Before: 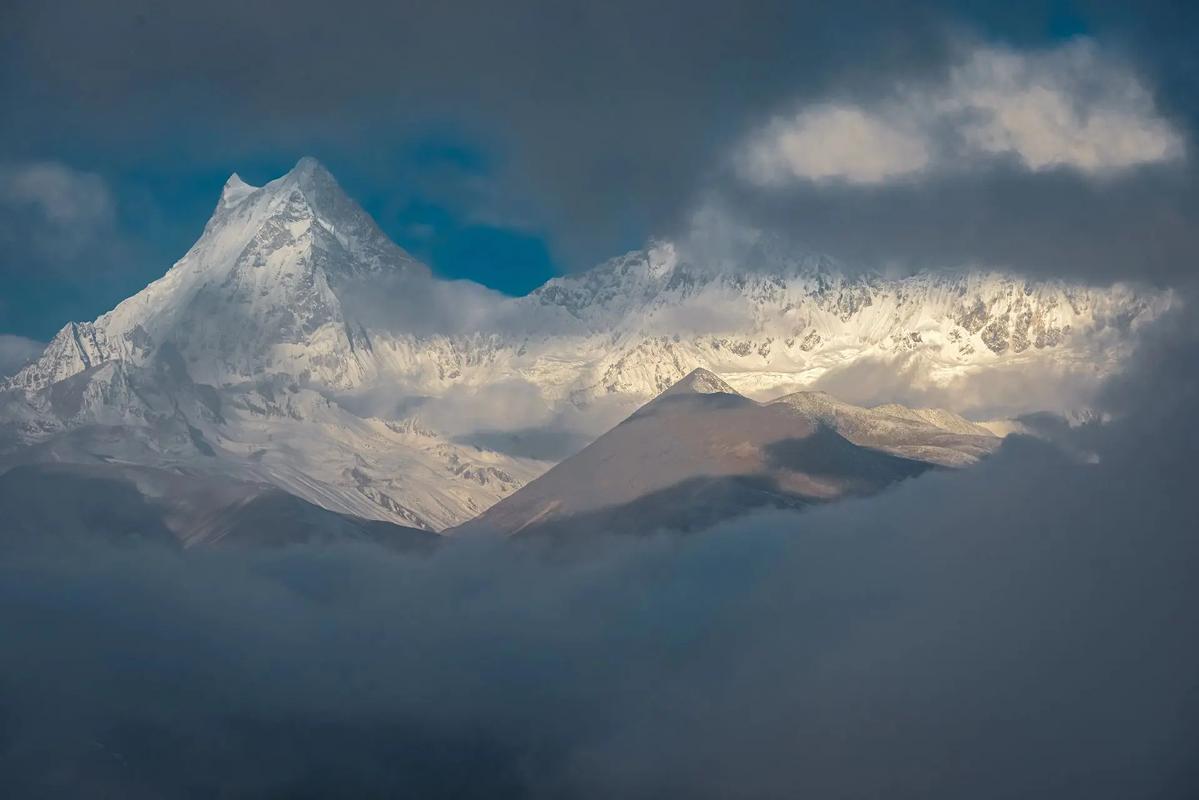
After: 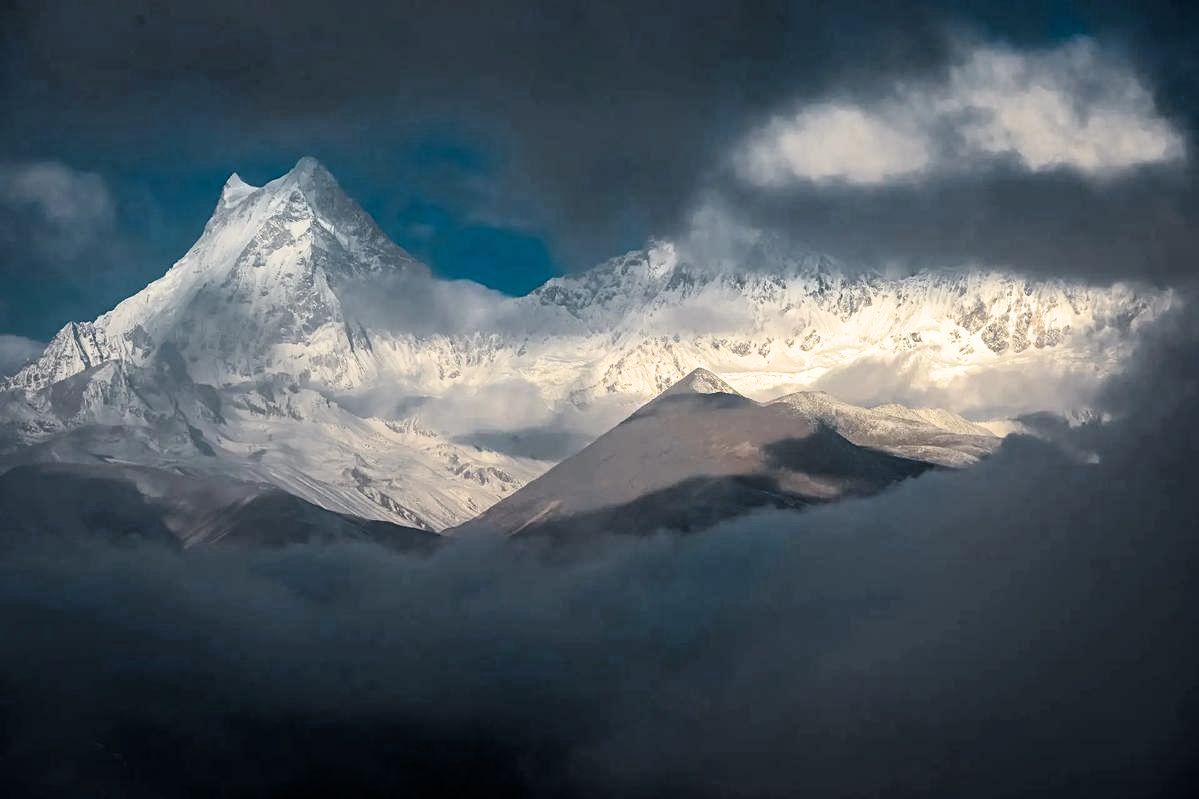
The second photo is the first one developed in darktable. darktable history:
crop: bottom 0.071%
filmic rgb: black relative exposure -3.75 EV, white relative exposure 2.4 EV, dynamic range scaling -50%, hardness 3.42, latitude 30%, contrast 1.8
